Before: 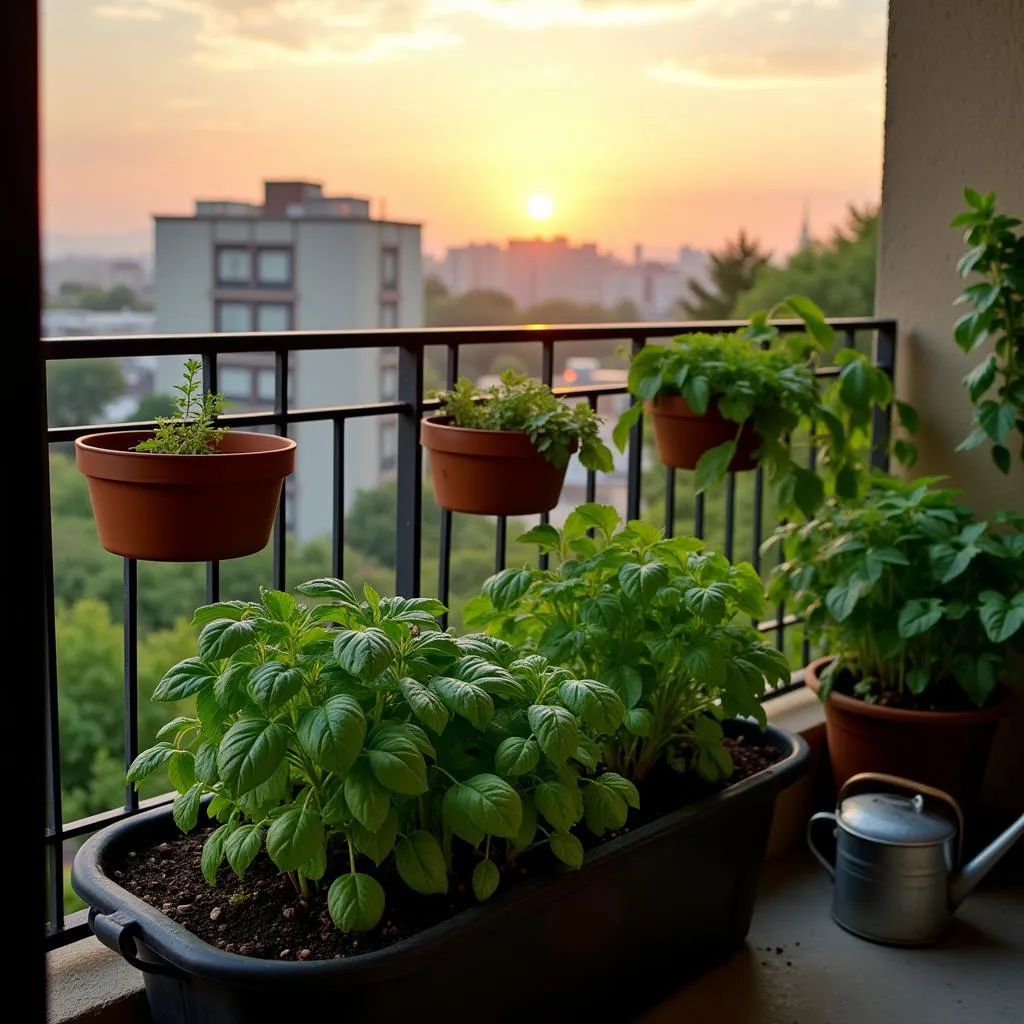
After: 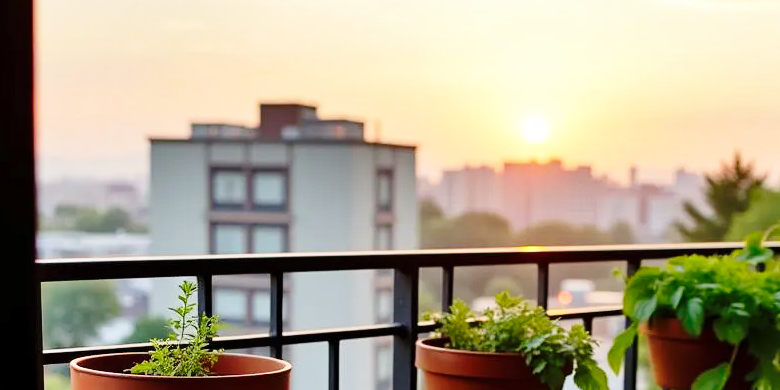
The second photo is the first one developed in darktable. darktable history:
crop: left 0.579%, top 7.627%, right 23.167%, bottom 54.275%
shadows and highlights: shadows 60, soften with gaussian
base curve: curves: ch0 [(0, 0) (0.028, 0.03) (0.121, 0.232) (0.46, 0.748) (0.859, 0.968) (1, 1)], preserve colors none
